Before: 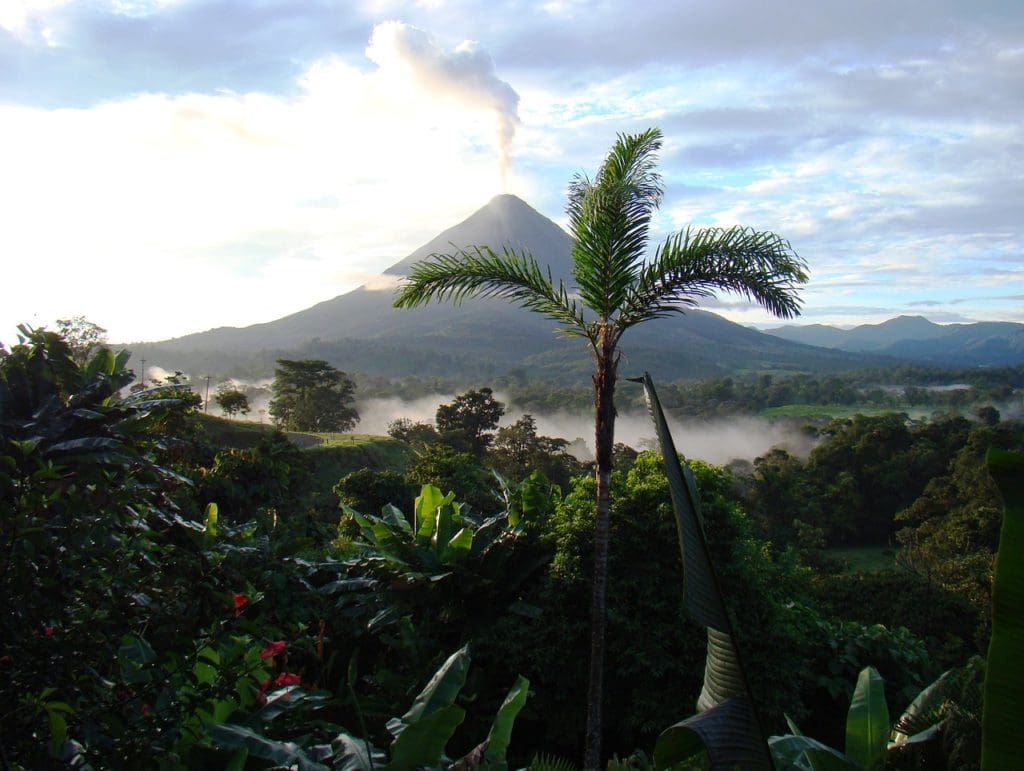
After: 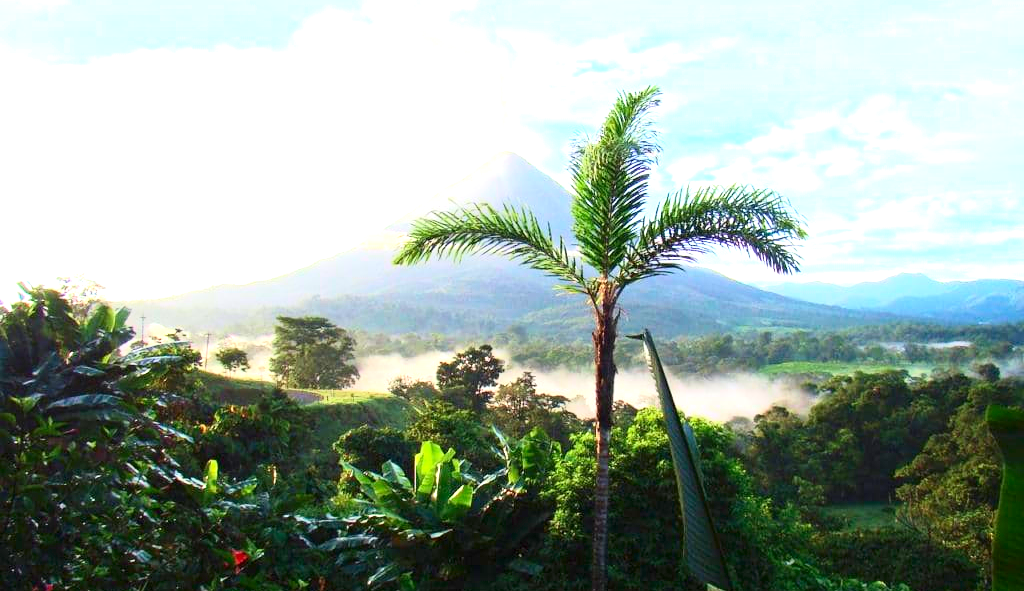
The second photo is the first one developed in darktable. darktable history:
tone curve: curves: ch0 [(0, 0) (0.091, 0.075) (0.409, 0.457) (0.733, 0.82) (0.844, 0.908) (0.909, 0.942) (1, 0.973)]; ch1 [(0, 0) (0.437, 0.404) (0.5, 0.5) (0.529, 0.556) (0.58, 0.606) (0.616, 0.654) (1, 1)]; ch2 [(0, 0) (0.442, 0.415) (0.5, 0.5) (0.535, 0.557) (0.585, 0.62) (1, 1)], color space Lab, independent channels, preserve colors none
rotate and perspective: automatic cropping off
crop: top 5.667%, bottom 17.637%
exposure: black level correction 0, exposure 1.5 EV, compensate exposure bias true, compensate highlight preservation false
